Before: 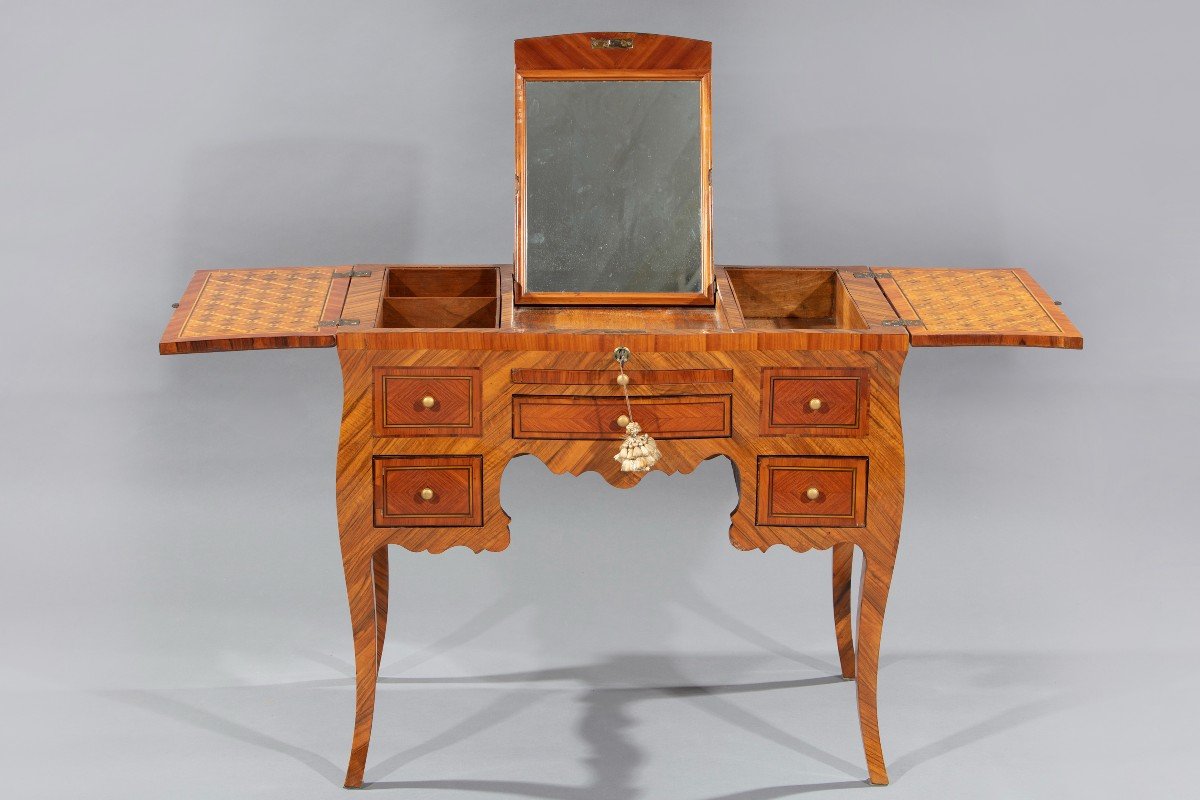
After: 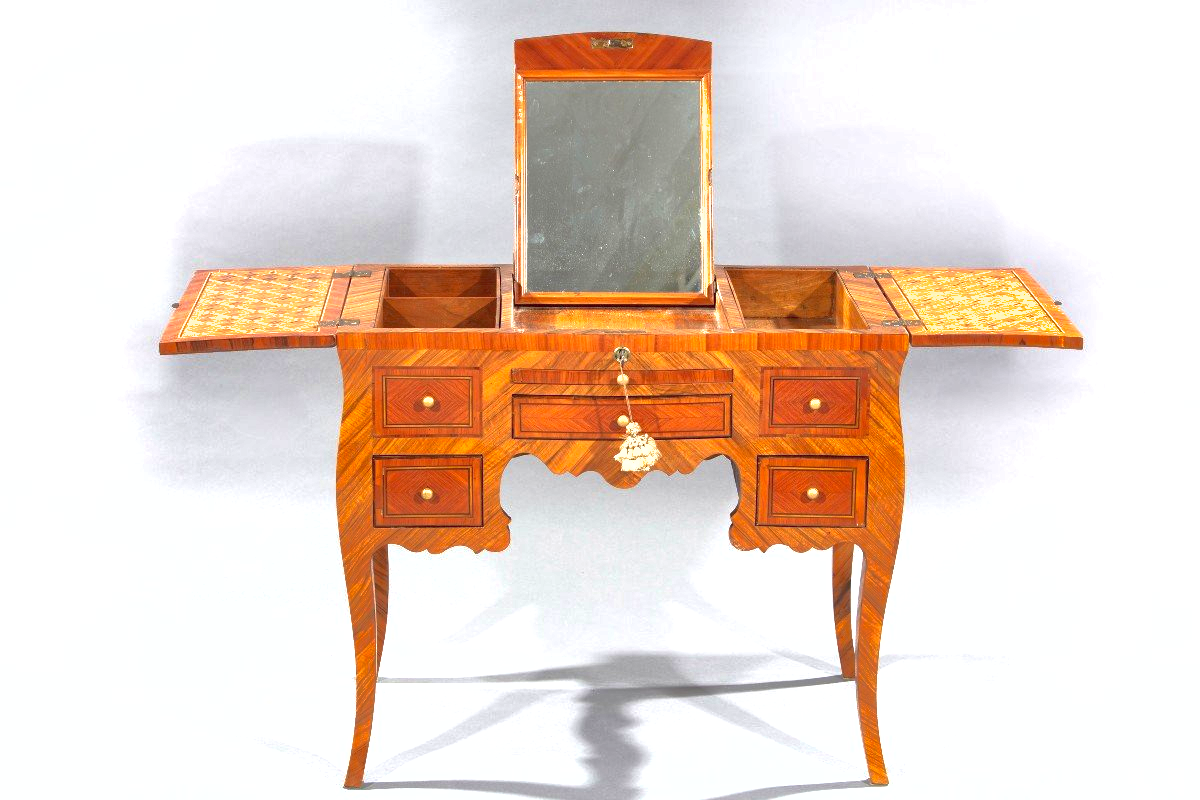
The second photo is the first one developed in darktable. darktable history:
shadows and highlights: on, module defaults
exposure: exposure 1.16 EV, compensate exposure bias true, compensate highlight preservation false
